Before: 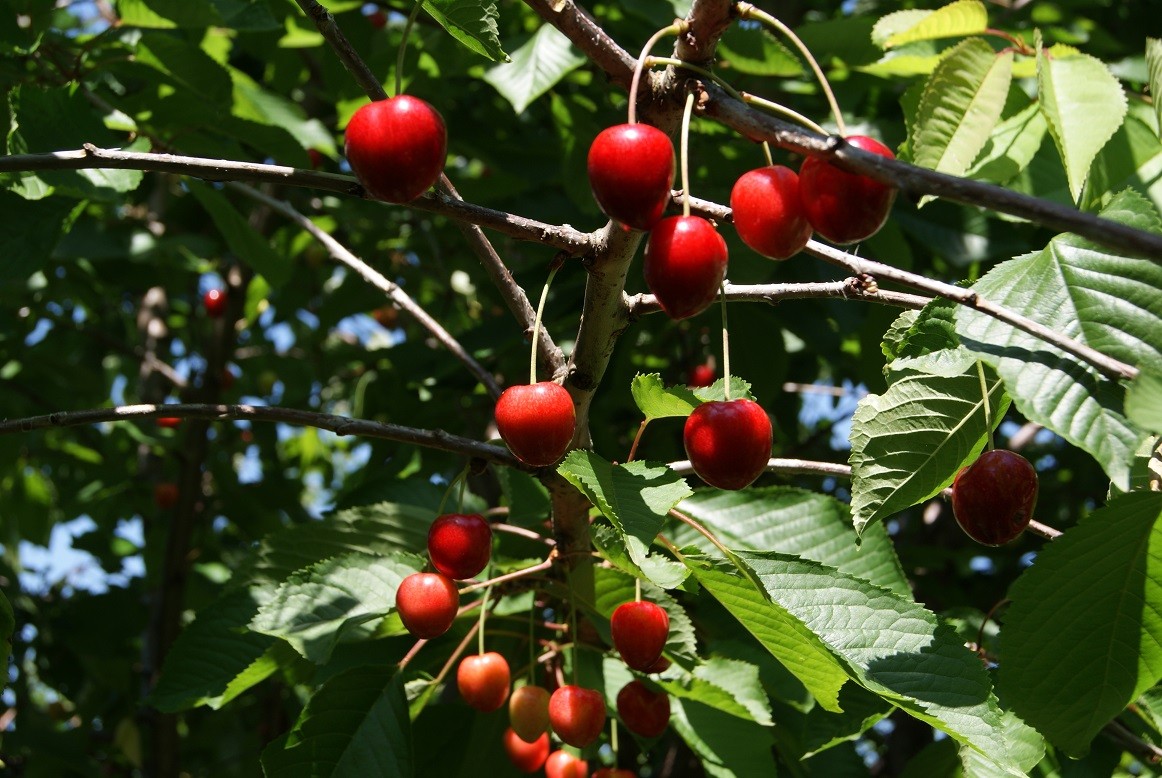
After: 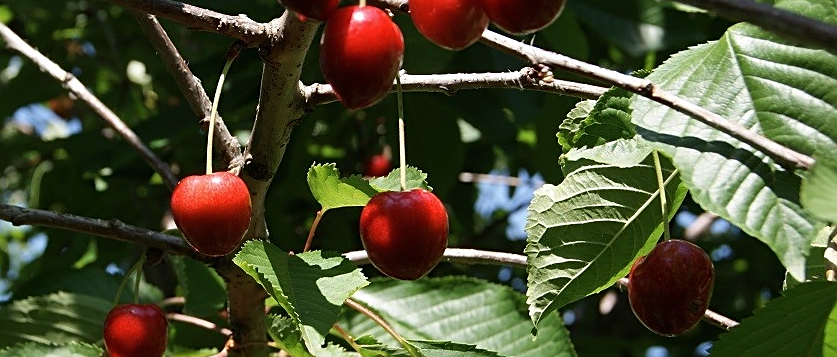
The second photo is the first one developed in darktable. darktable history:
white balance: emerald 1
contrast brightness saturation: saturation -0.05
crop and rotate: left 27.938%, top 27.046%, bottom 27.046%
sharpen: amount 0.478
